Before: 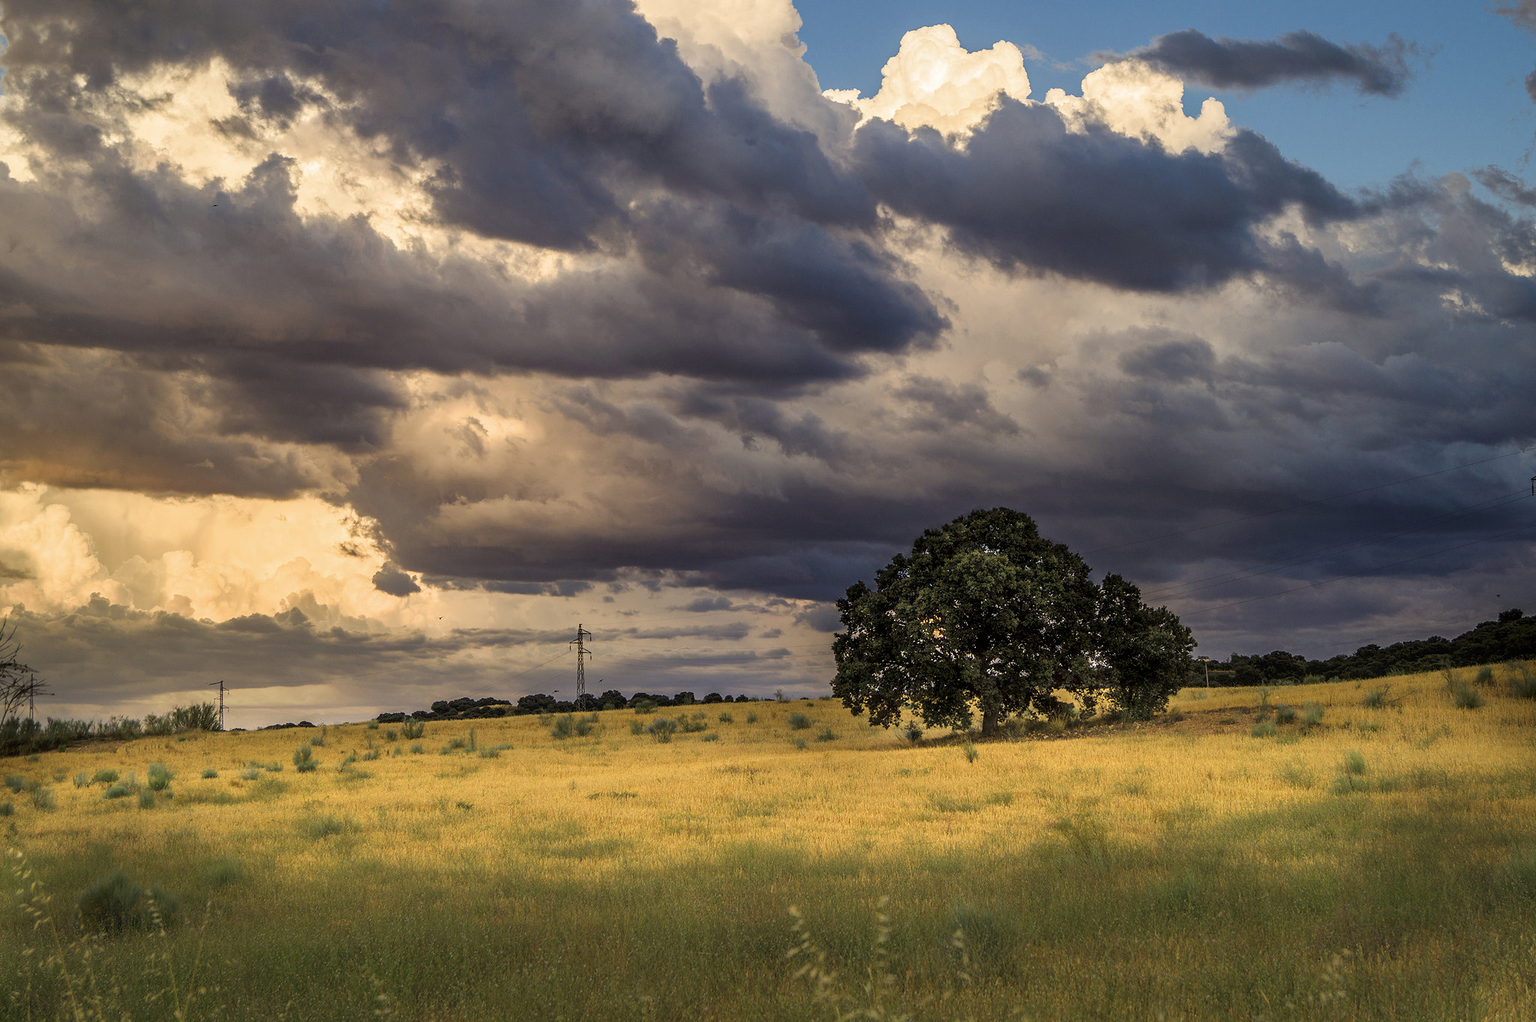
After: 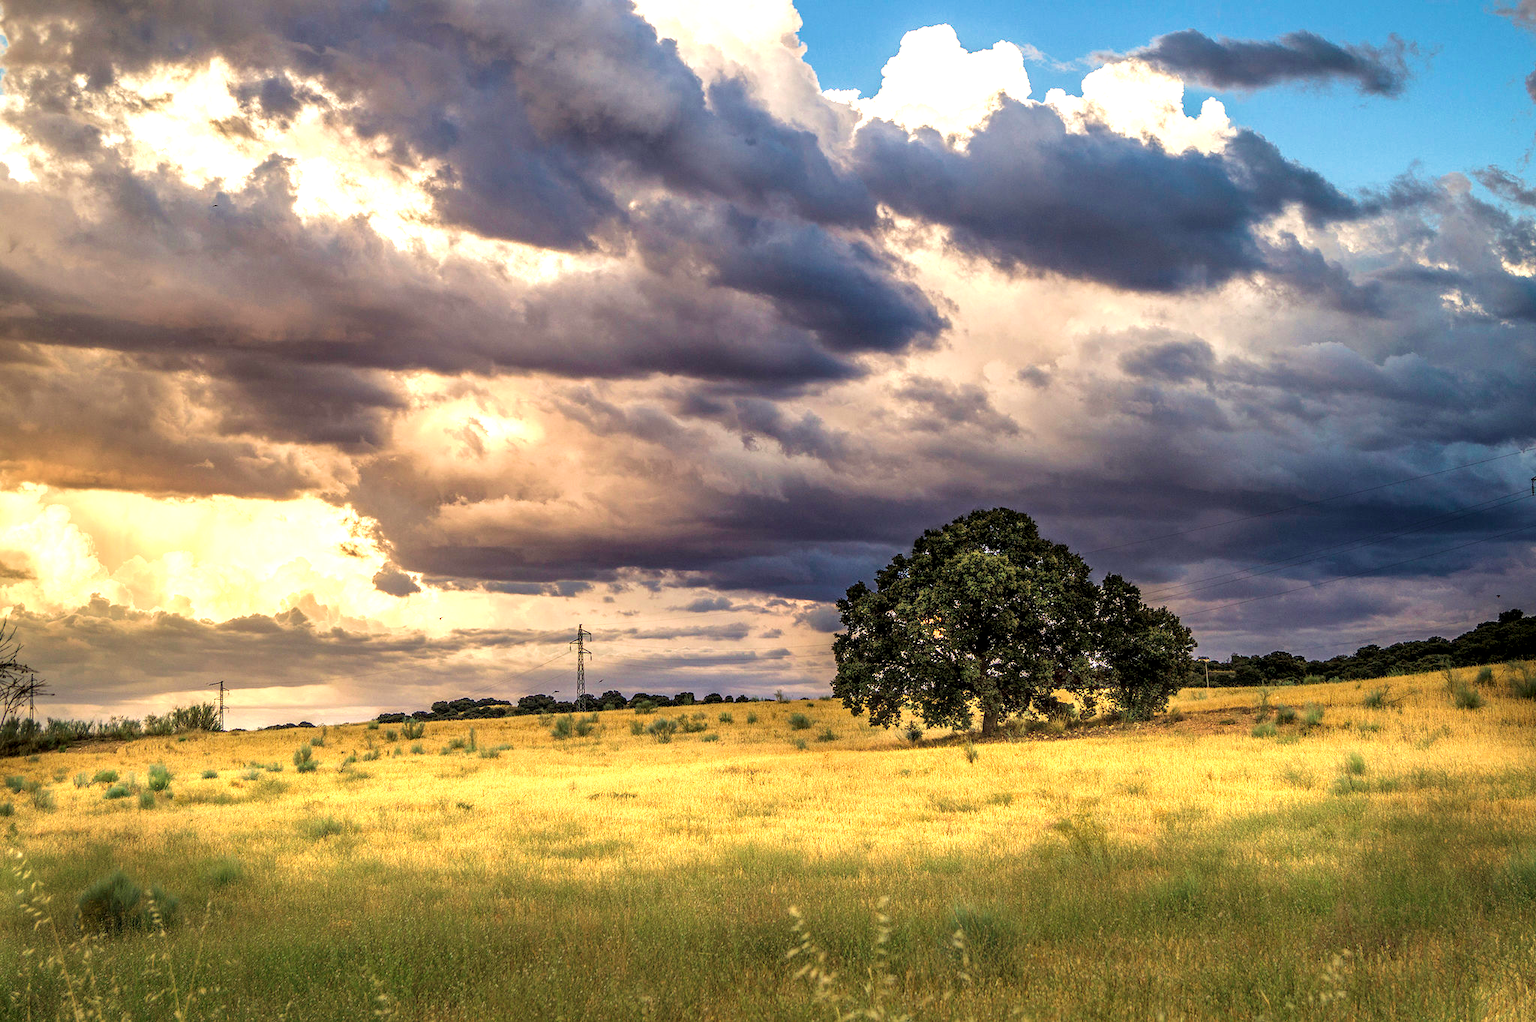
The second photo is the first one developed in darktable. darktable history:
local contrast: detail 130%
exposure: black level correction -0.001, exposure 0.901 EV, compensate highlight preservation false
velvia: on, module defaults
